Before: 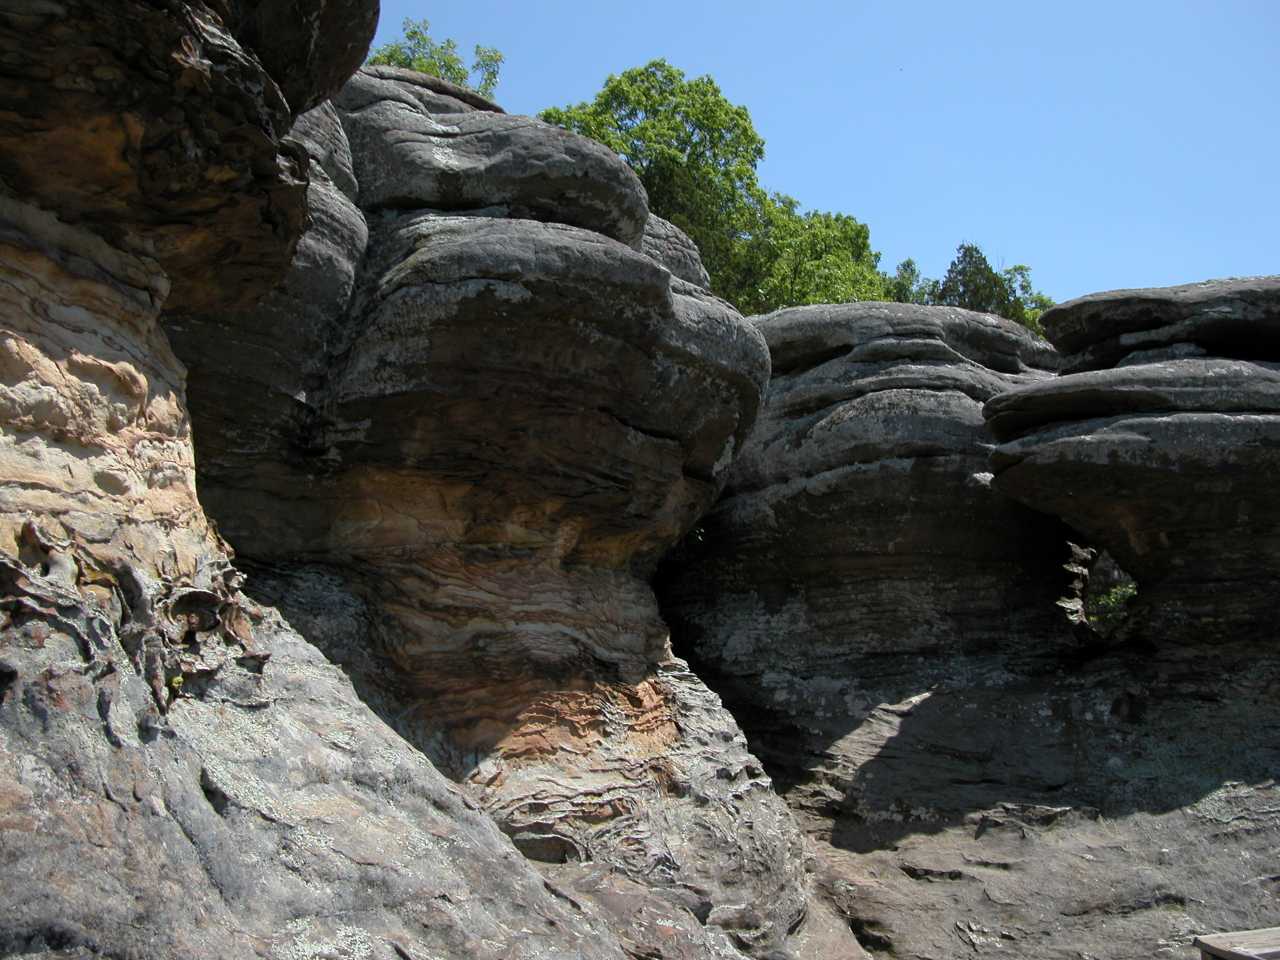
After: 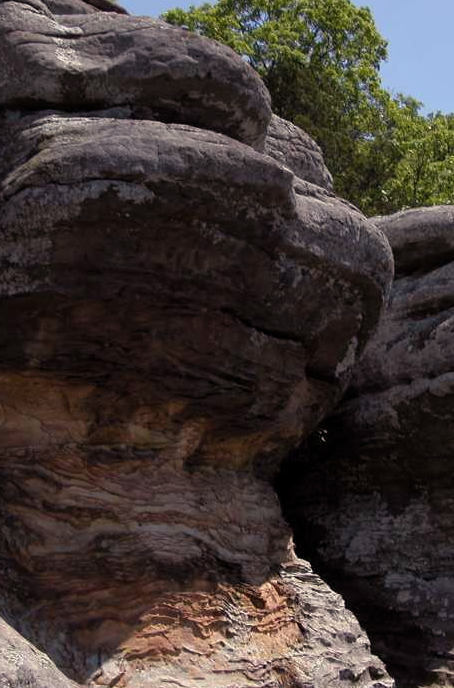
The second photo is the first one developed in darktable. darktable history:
crop and rotate: left 29.482%, top 10.369%, right 35.027%, bottom 17.924%
color balance rgb: power › luminance -7.803%, power › chroma 1.329%, power › hue 330.52°, highlights gain › chroma 2.866%, highlights gain › hue 61.7°, perceptual saturation grading › global saturation -2.174%, perceptual saturation grading › highlights -8.126%, perceptual saturation grading › mid-tones 7.534%, perceptual saturation grading › shadows 3.108%, global vibrance 9.897%
tone equalizer: on, module defaults
shadows and highlights: shadows 24.86, highlights -23.56
